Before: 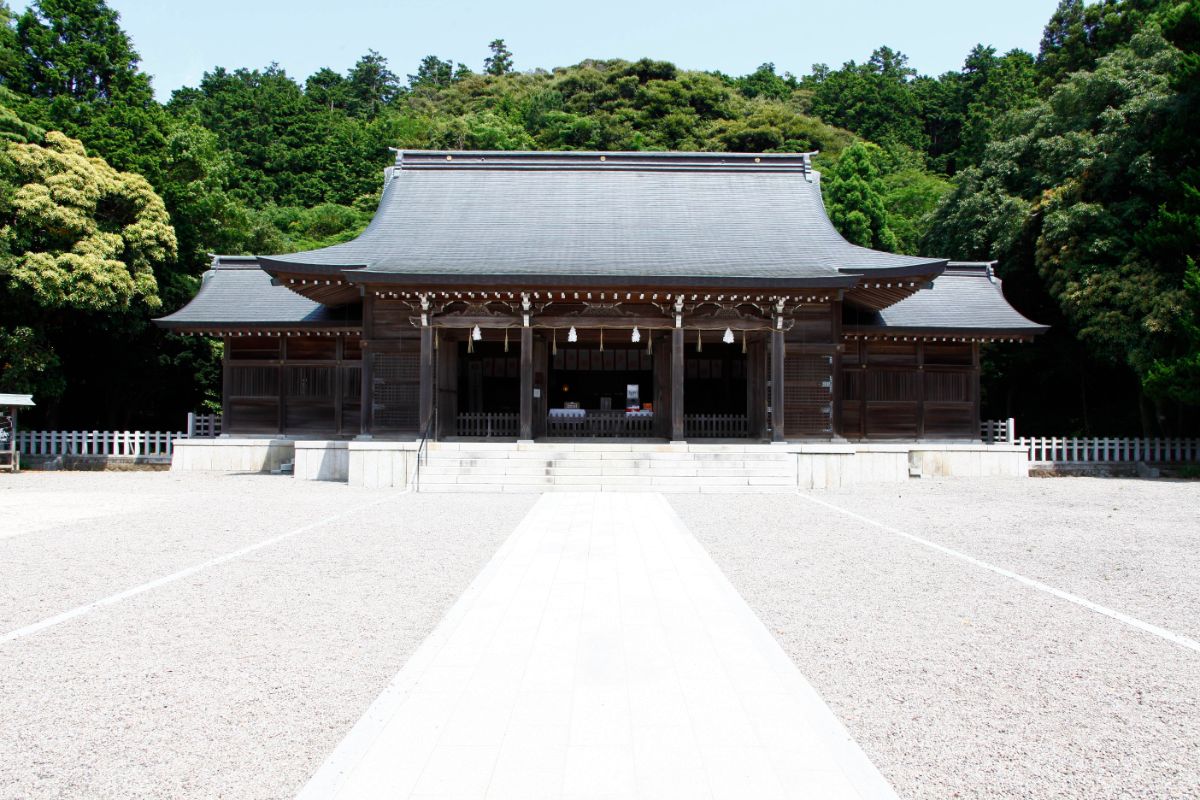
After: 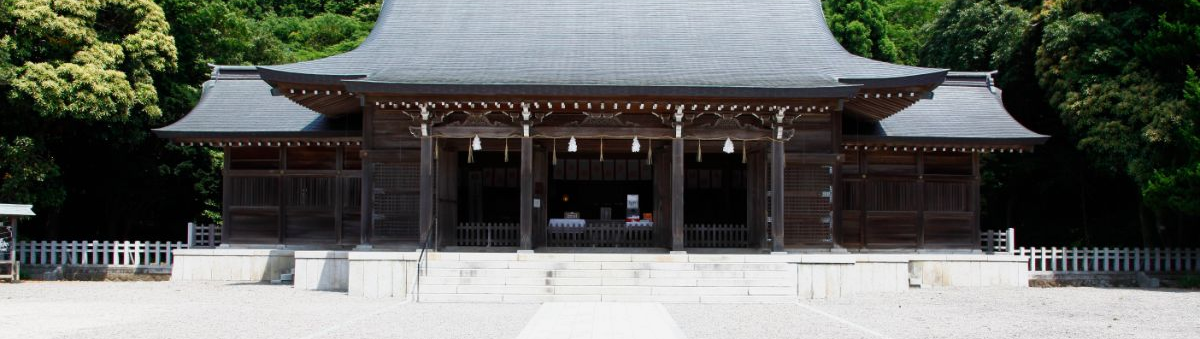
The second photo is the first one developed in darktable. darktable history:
crop and rotate: top 23.803%, bottom 33.818%
exposure: exposure -0.142 EV, compensate highlight preservation false
